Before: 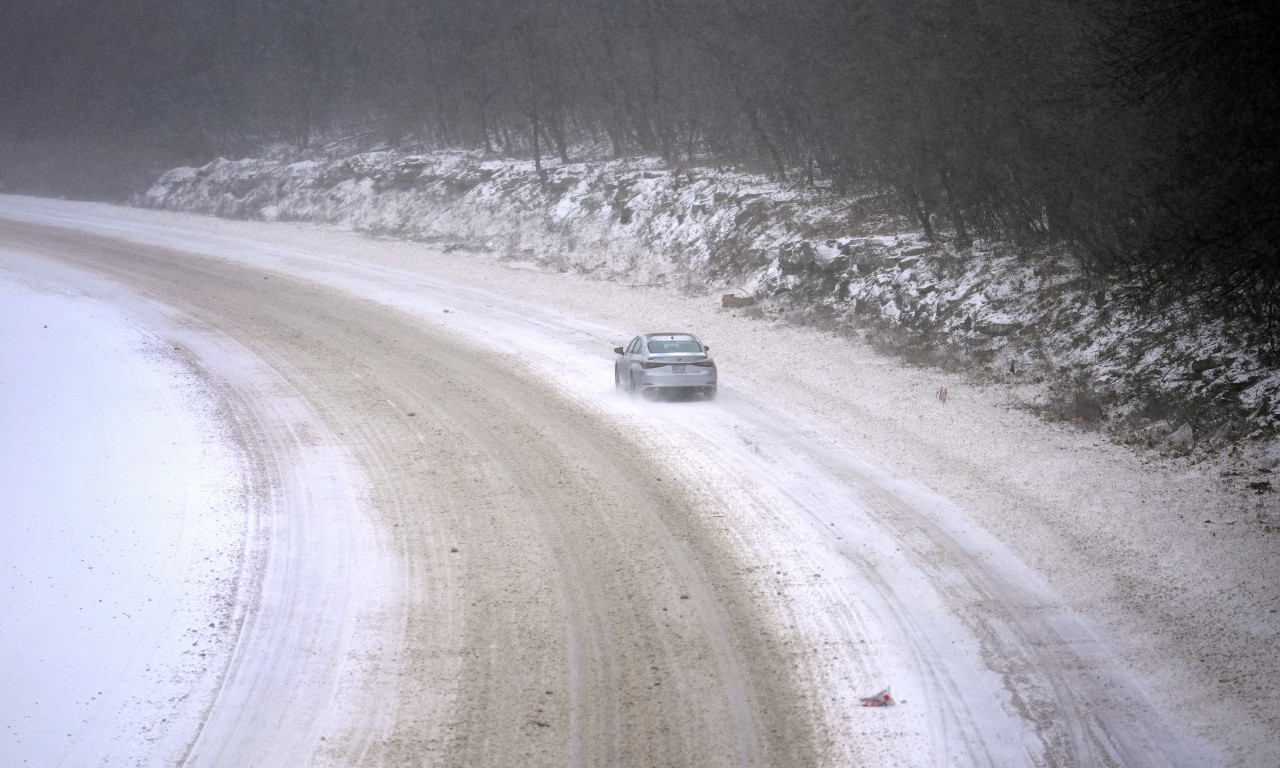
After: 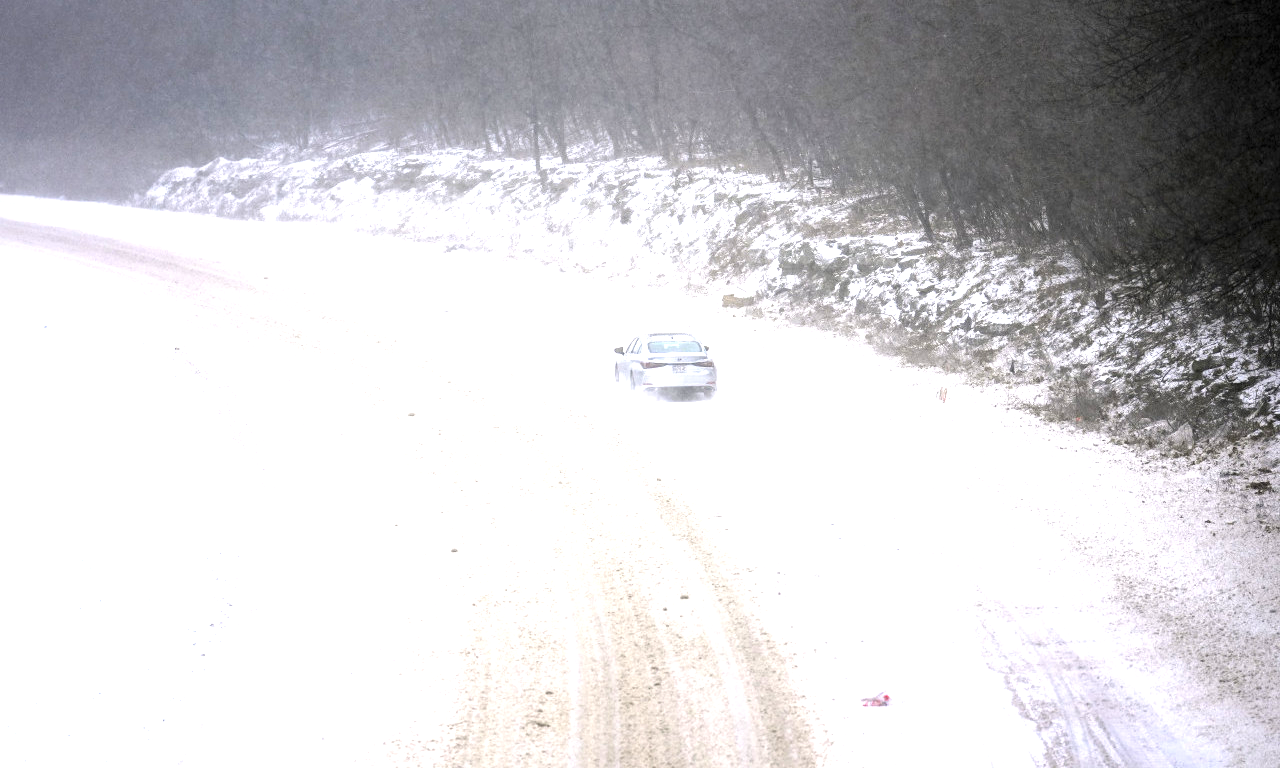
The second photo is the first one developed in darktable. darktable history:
exposure: black level correction 0, exposure 1.386 EV, compensate exposure bias true, compensate highlight preservation false
